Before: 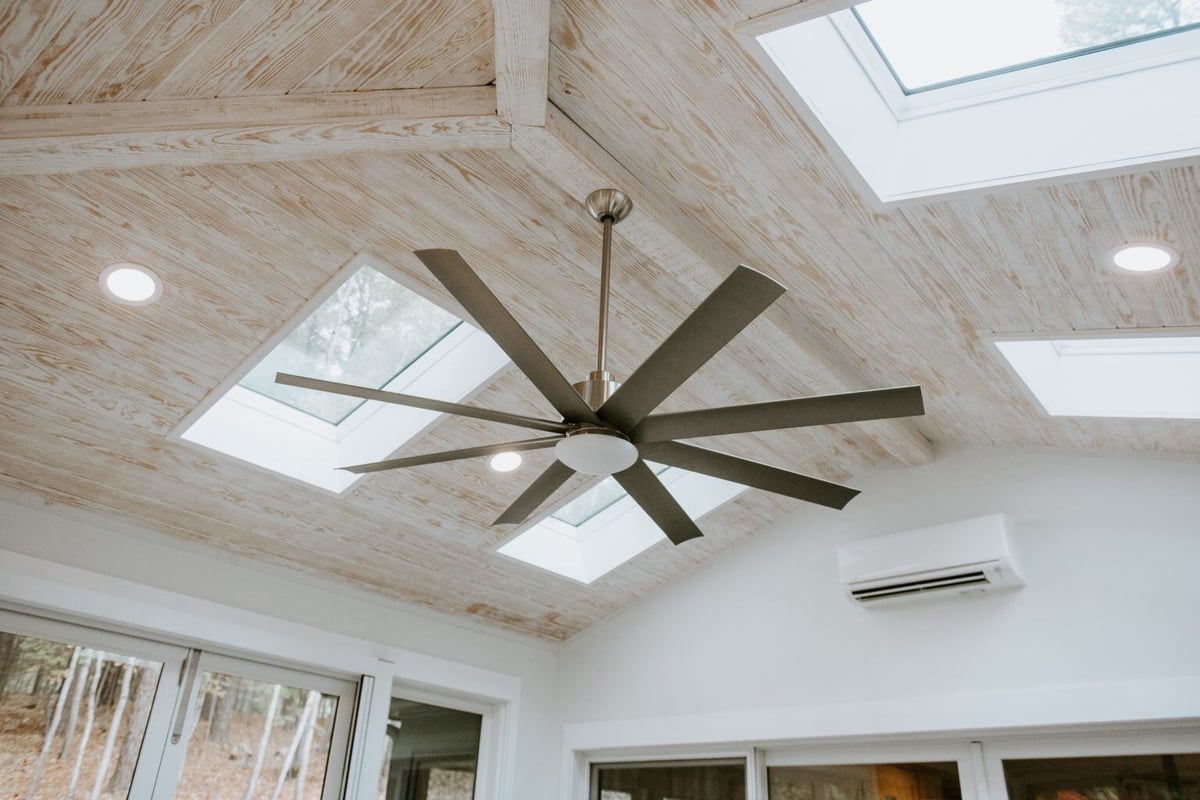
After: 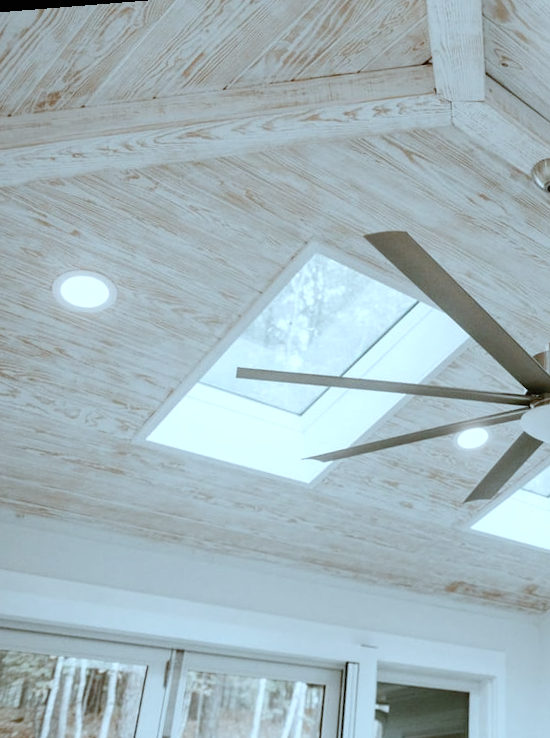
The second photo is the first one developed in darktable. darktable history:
white balance: emerald 1
crop and rotate: left 0%, top 0%, right 50.845%
rotate and perspective: rotation -4.57°, crop left 0.054, crop right 0.944, crop top 0.087, crop bottom 0.914
color balance rgb: shadows lift › chroma 1%, shadows lift › hue 113°, highlights gain › chroma 0.2%, highlights gain › hue 333°, perceptual saturation grading › global saturation 20%, perceptual saturation grading › highlights -50%, perceptual saturation grading › shadows 25%, contrast -10%
exposure: black level correction 0, exposure 0.5 EV, compensate highlight preservation false
color correction: highlights a* -12.64, highlights b* -18.1, saturation 0.7
